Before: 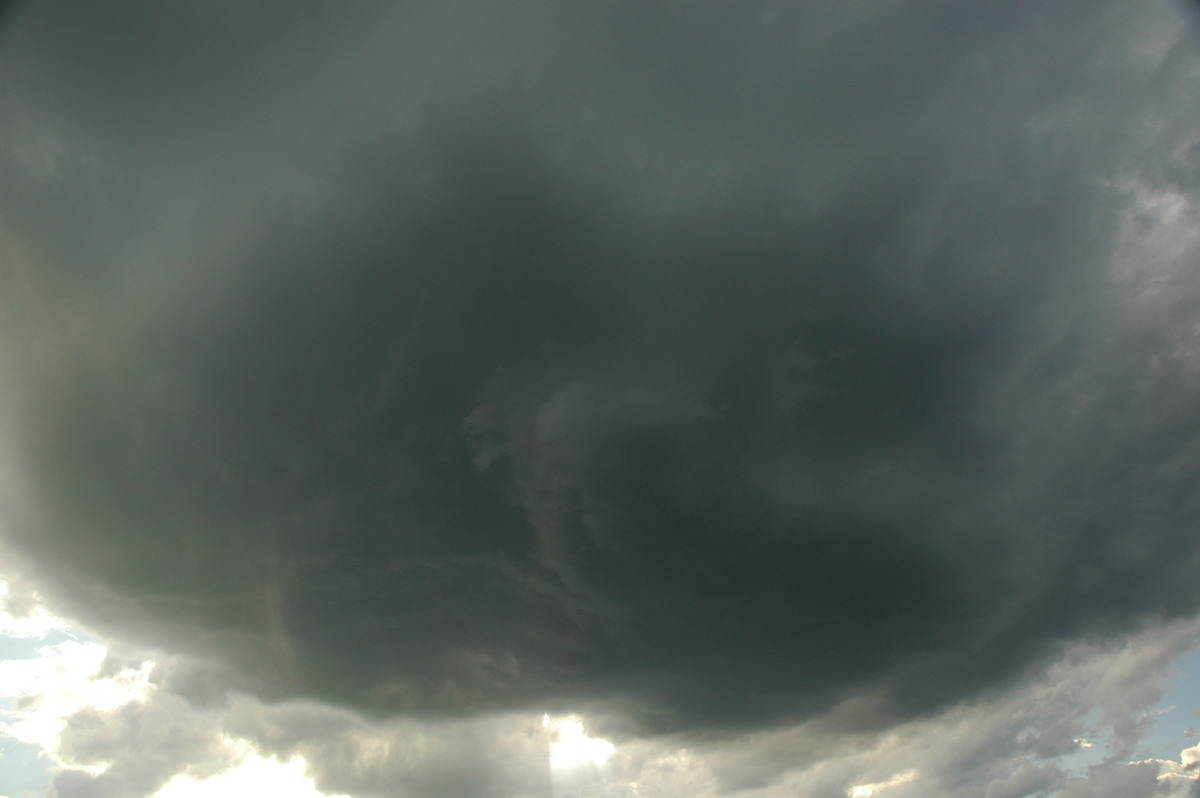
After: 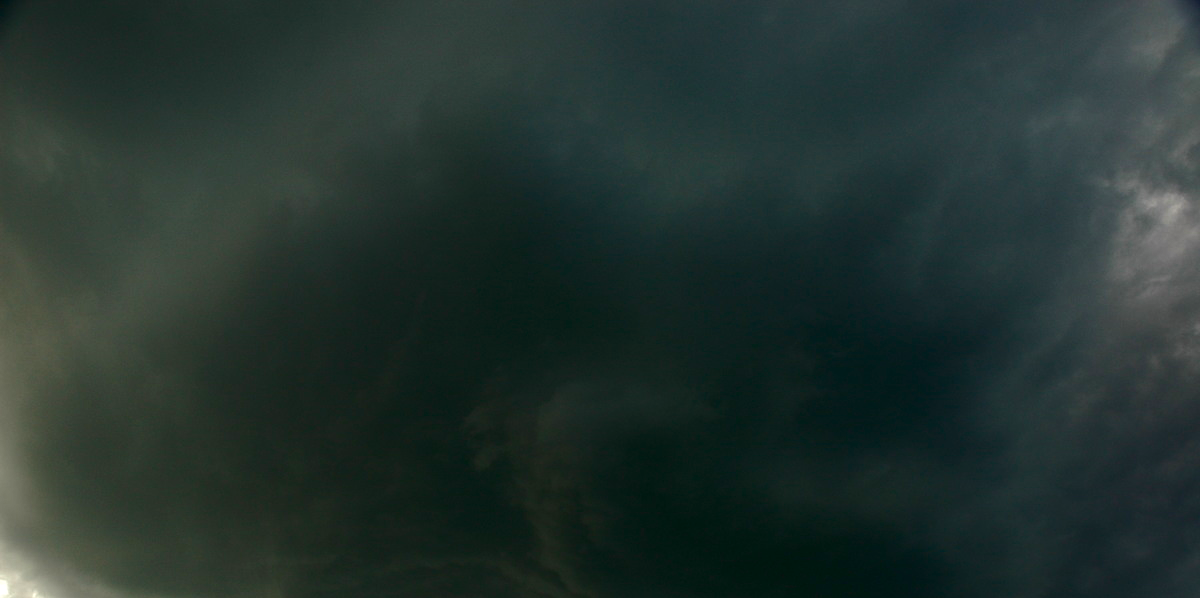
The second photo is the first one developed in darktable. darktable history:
crop: bottom 24.993%
color balance rgb: shadows lift › luminance -10.12%, highlights gain › chroma 0.158%, highlights gain › hue 331.82°, linear chroma grading › global chroma 2.989%, perceptual saturation grading › global saturation 20%, perceptual saturation grading › highlights -25.595%, perceptual saturation grading › shadows 24.116%, global vibrance 20%
contrast brightness saturation: contrast 0.095, brightness -0.272, saturation 0.139
tone equalizer: edges refinement/feathering 500, mask exposure compensation -1.57 EV, preserve details guided filter
local contrast: on, module defaults
